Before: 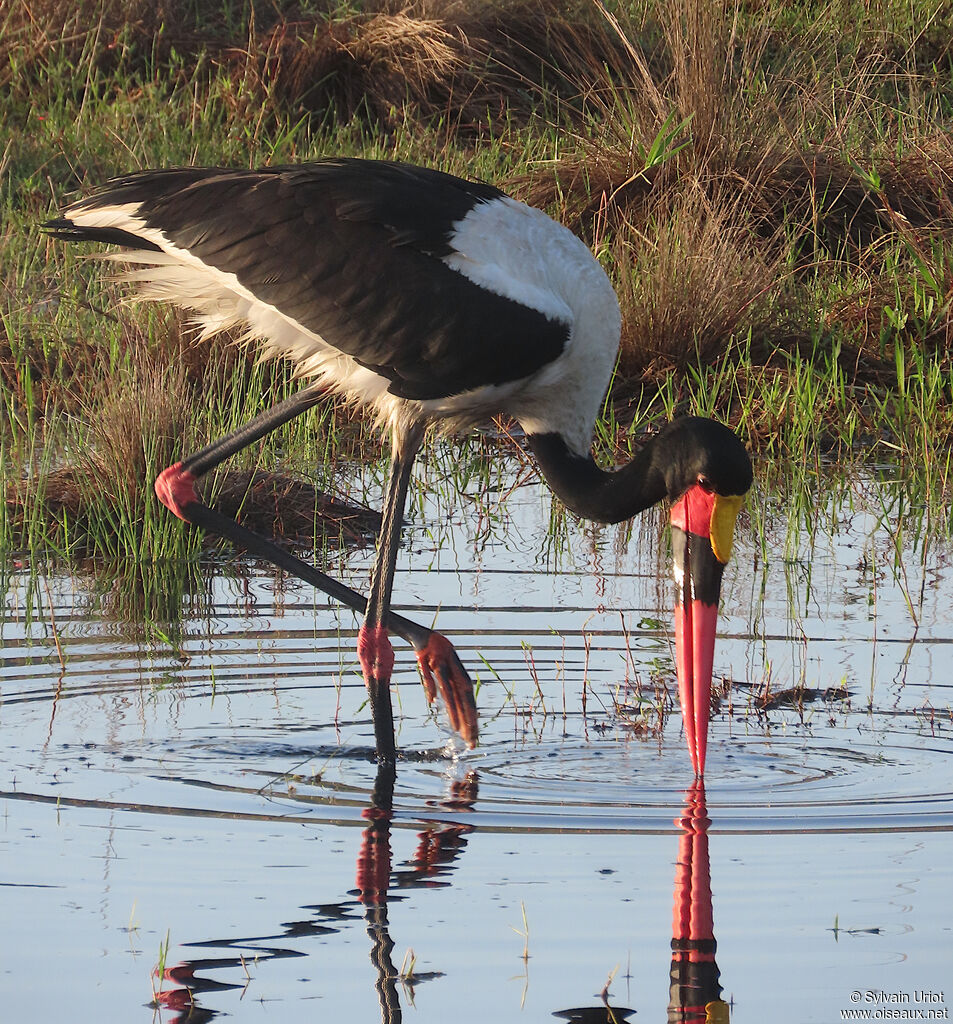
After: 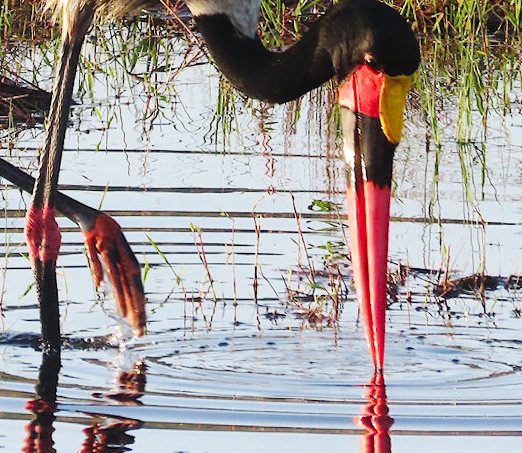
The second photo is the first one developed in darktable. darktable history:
rotate and perspective: rotation 0.128°, lens shift (vertical) -0.181, lens shift (horizontal) -0.044, shear 0.001, automatic cropping off
crop: left 35.03%, top 36.625%, right 14.663%, bottom 20.057%
base curve: curves: ch0 [(0, 0) (0.032, 0.025) (0.121, 0.166) (0.206, 0.329) (0.605, 0.79) (1, 1)], preserve colors none
